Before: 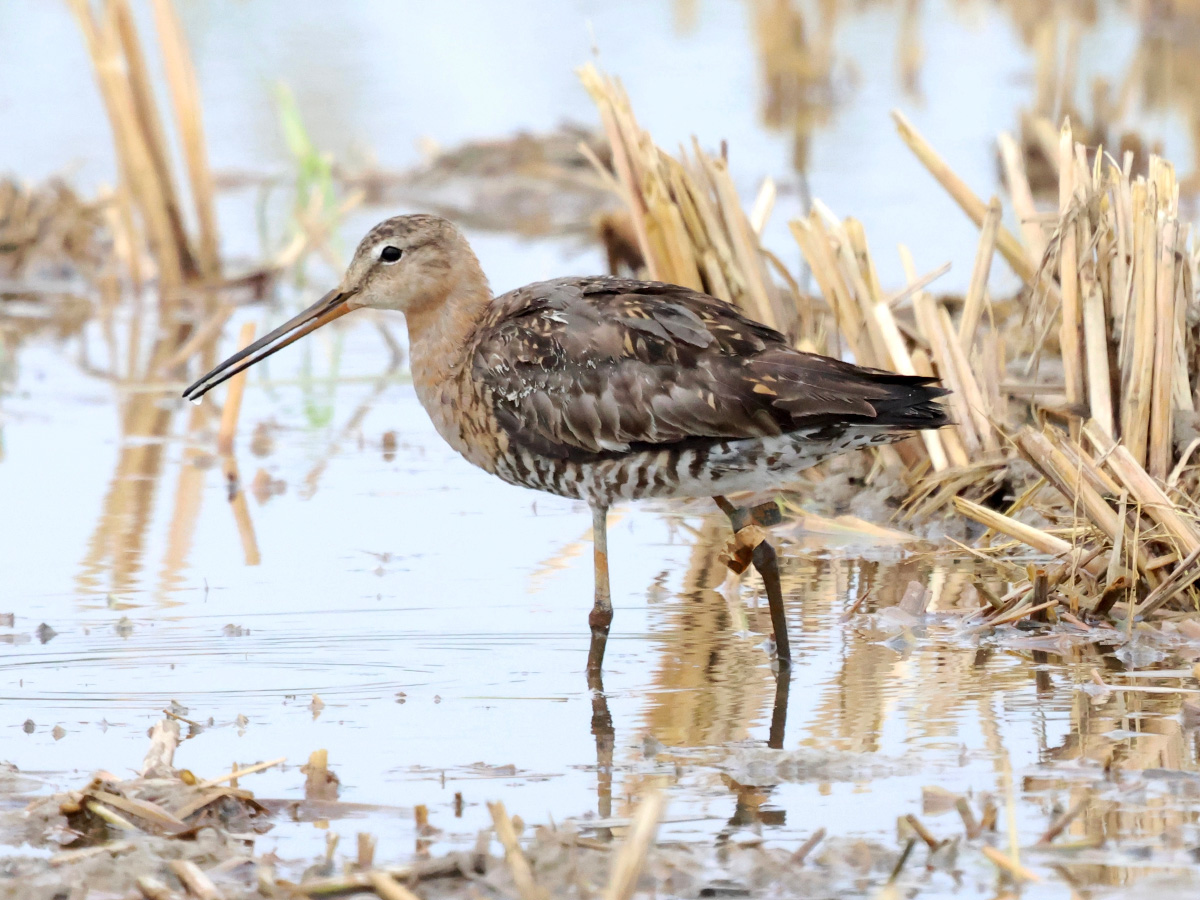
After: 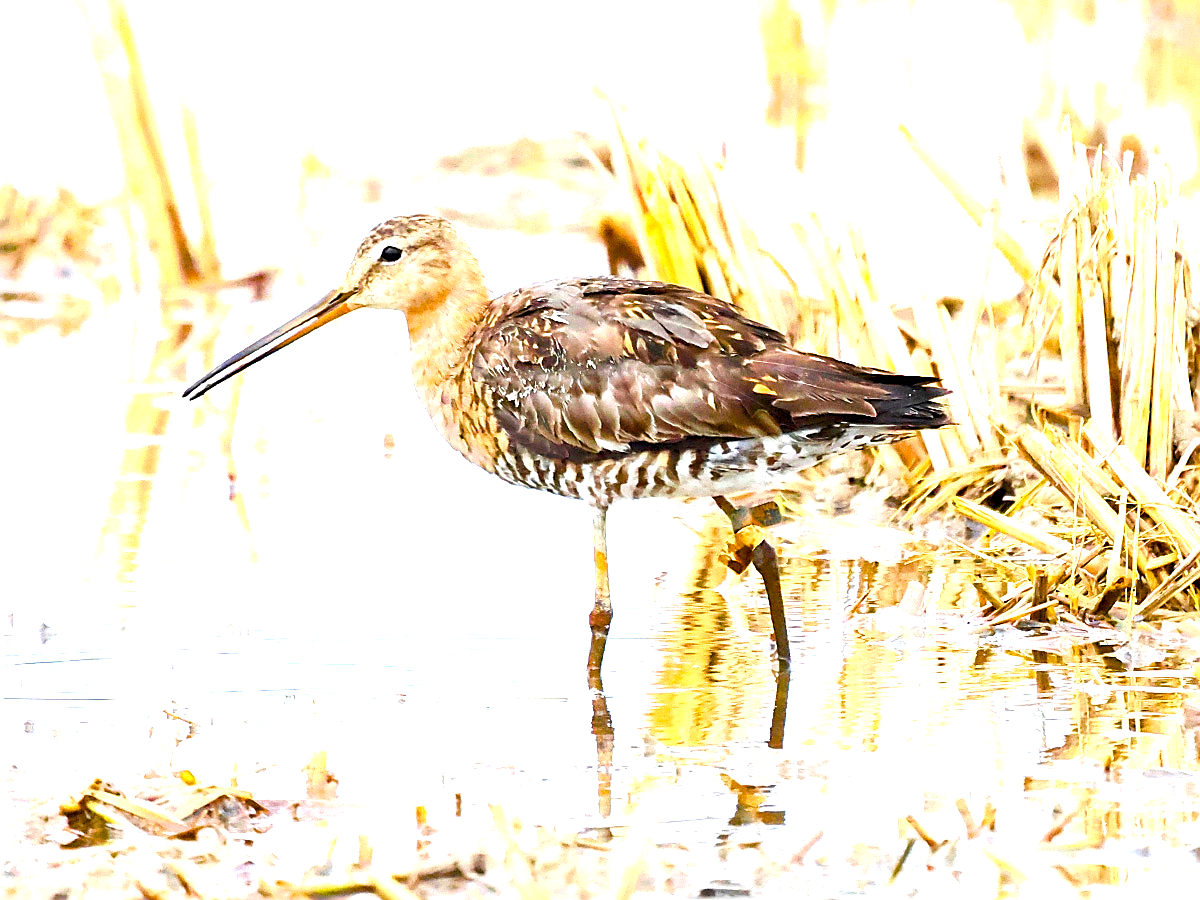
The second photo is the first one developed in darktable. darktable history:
sharpen: radius 1.4, amount 1.25, threshold 0.7
exposure: exposure 0.999 EV, compensate highlight preservation false
color balance rgb: linear chroma grading › shadows 10%, linear chroma grading › highlights 10%, linear chroma grading › global chroma 15%, linear chroma grading › mid-tones 15%, perceptual saturation grading › global saturation 40%, perceptual saturation grading › highlights -25%, perceptual saturation grading › mid-tones 35%, perceptual saturation grading › shadows 35%, perceptual brilliance grading › global brilliance 11.29%, global vibrance 11.29%
